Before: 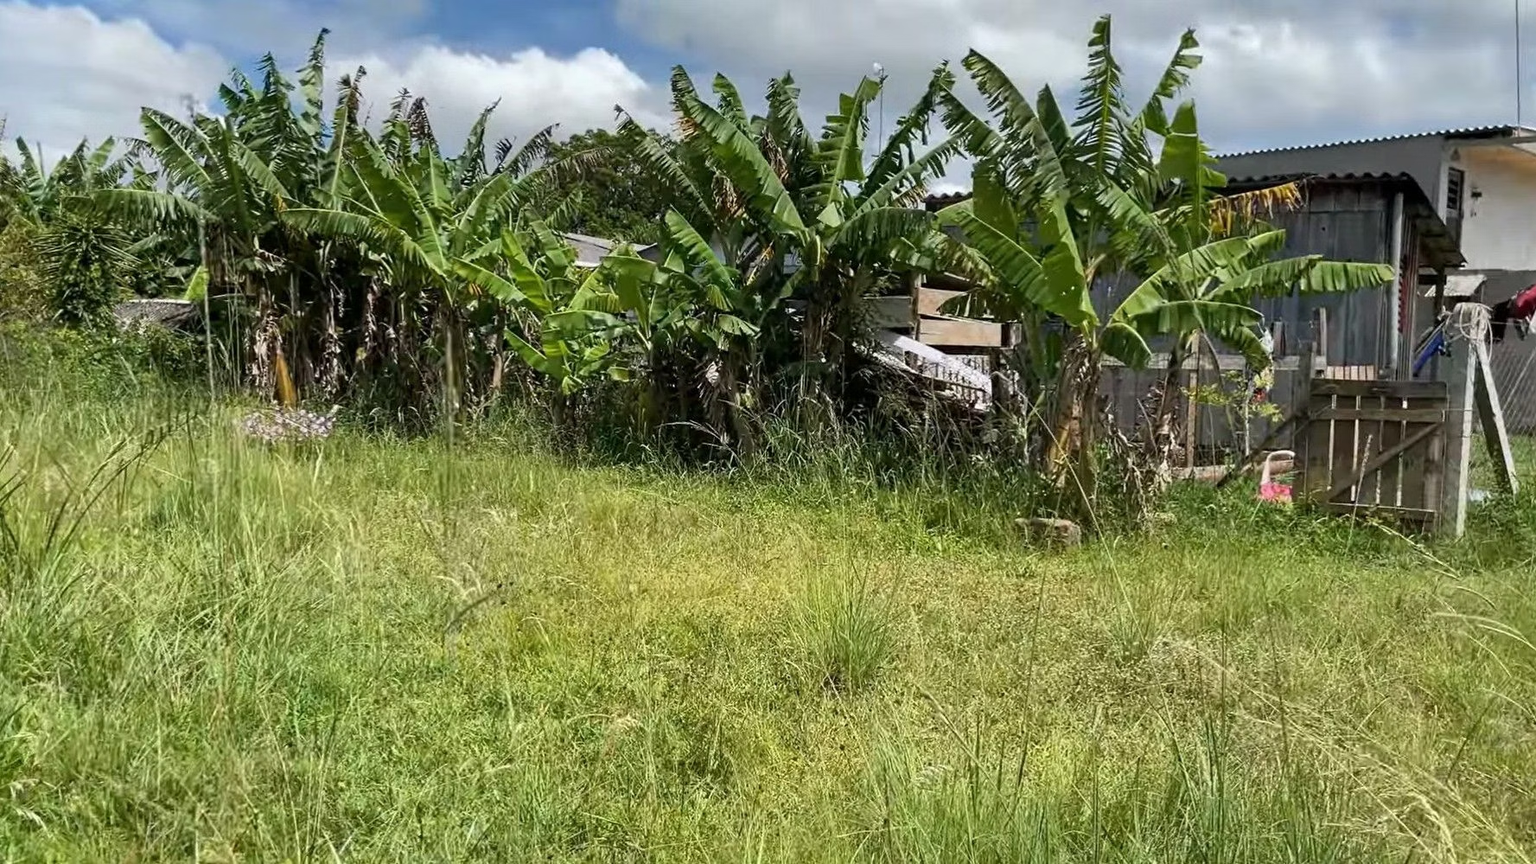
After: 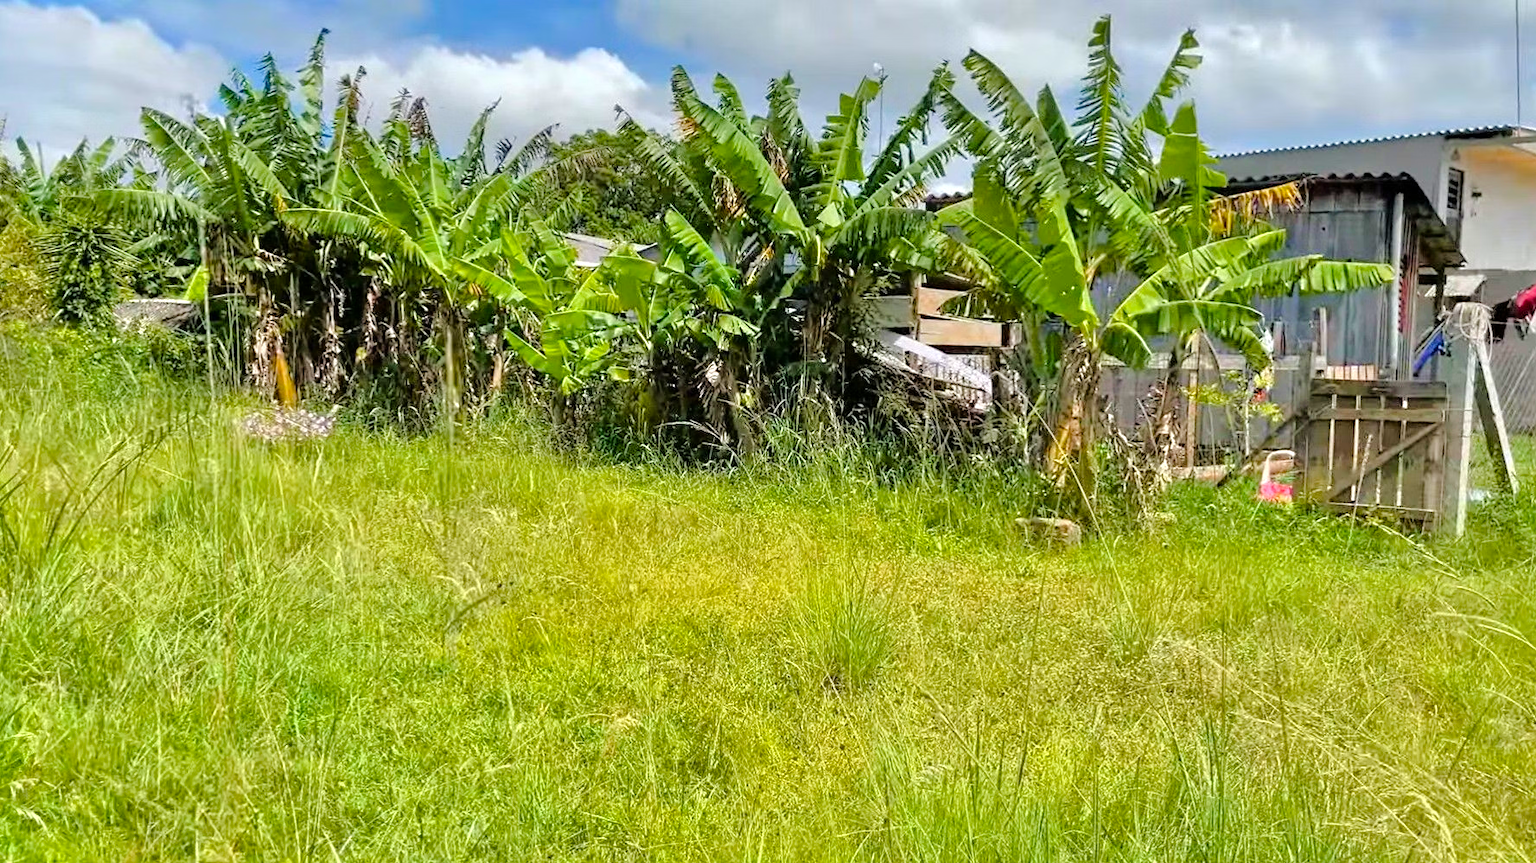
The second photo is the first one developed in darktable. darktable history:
color balance rgb: perceptual saturation grading › global saturation 25%, perceptual brilliance grading › mid-tones 10%, perceptual brilliance grading › shadows 15%, global vibrance 20%
tone equalizer: -7 EV 0.15 EV, -6 EV 0.6 EV, -5 EV 1.15 EV, -4 EV 1.33 EV, -3 EV 1.15 EV, -2 EV 0.6 EV, -1 EV 0.15 EV, mask exposure compensation -0.5 EV
